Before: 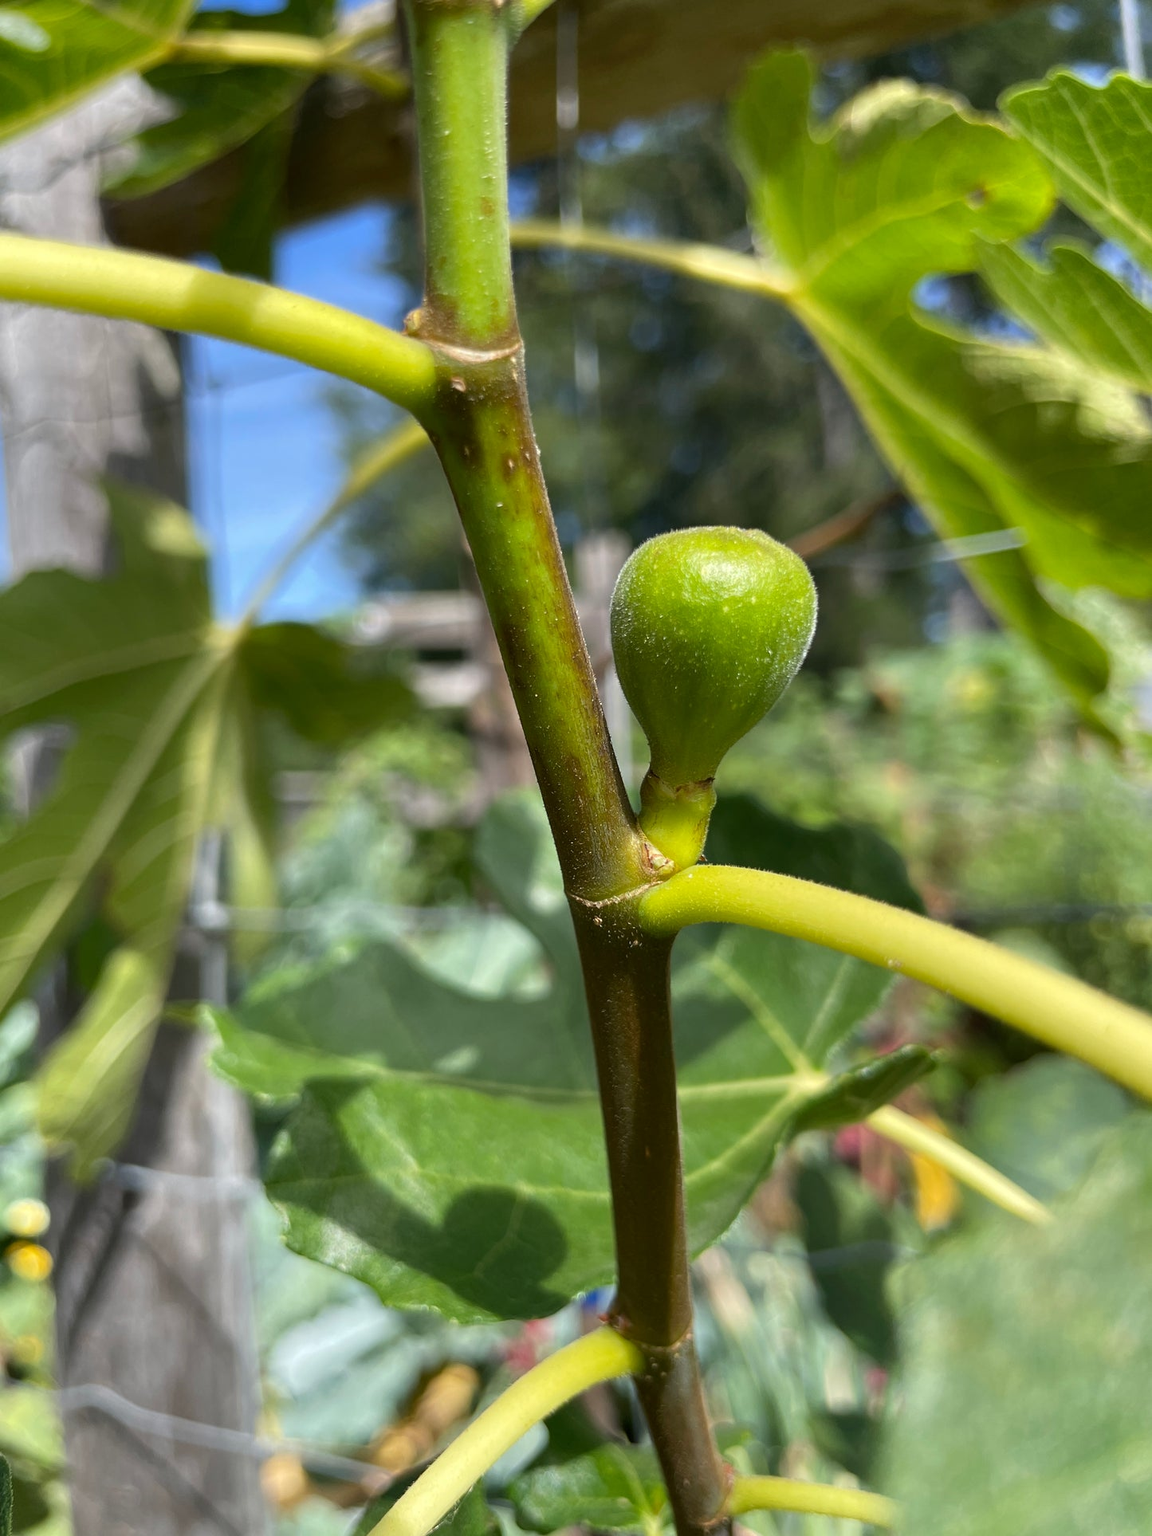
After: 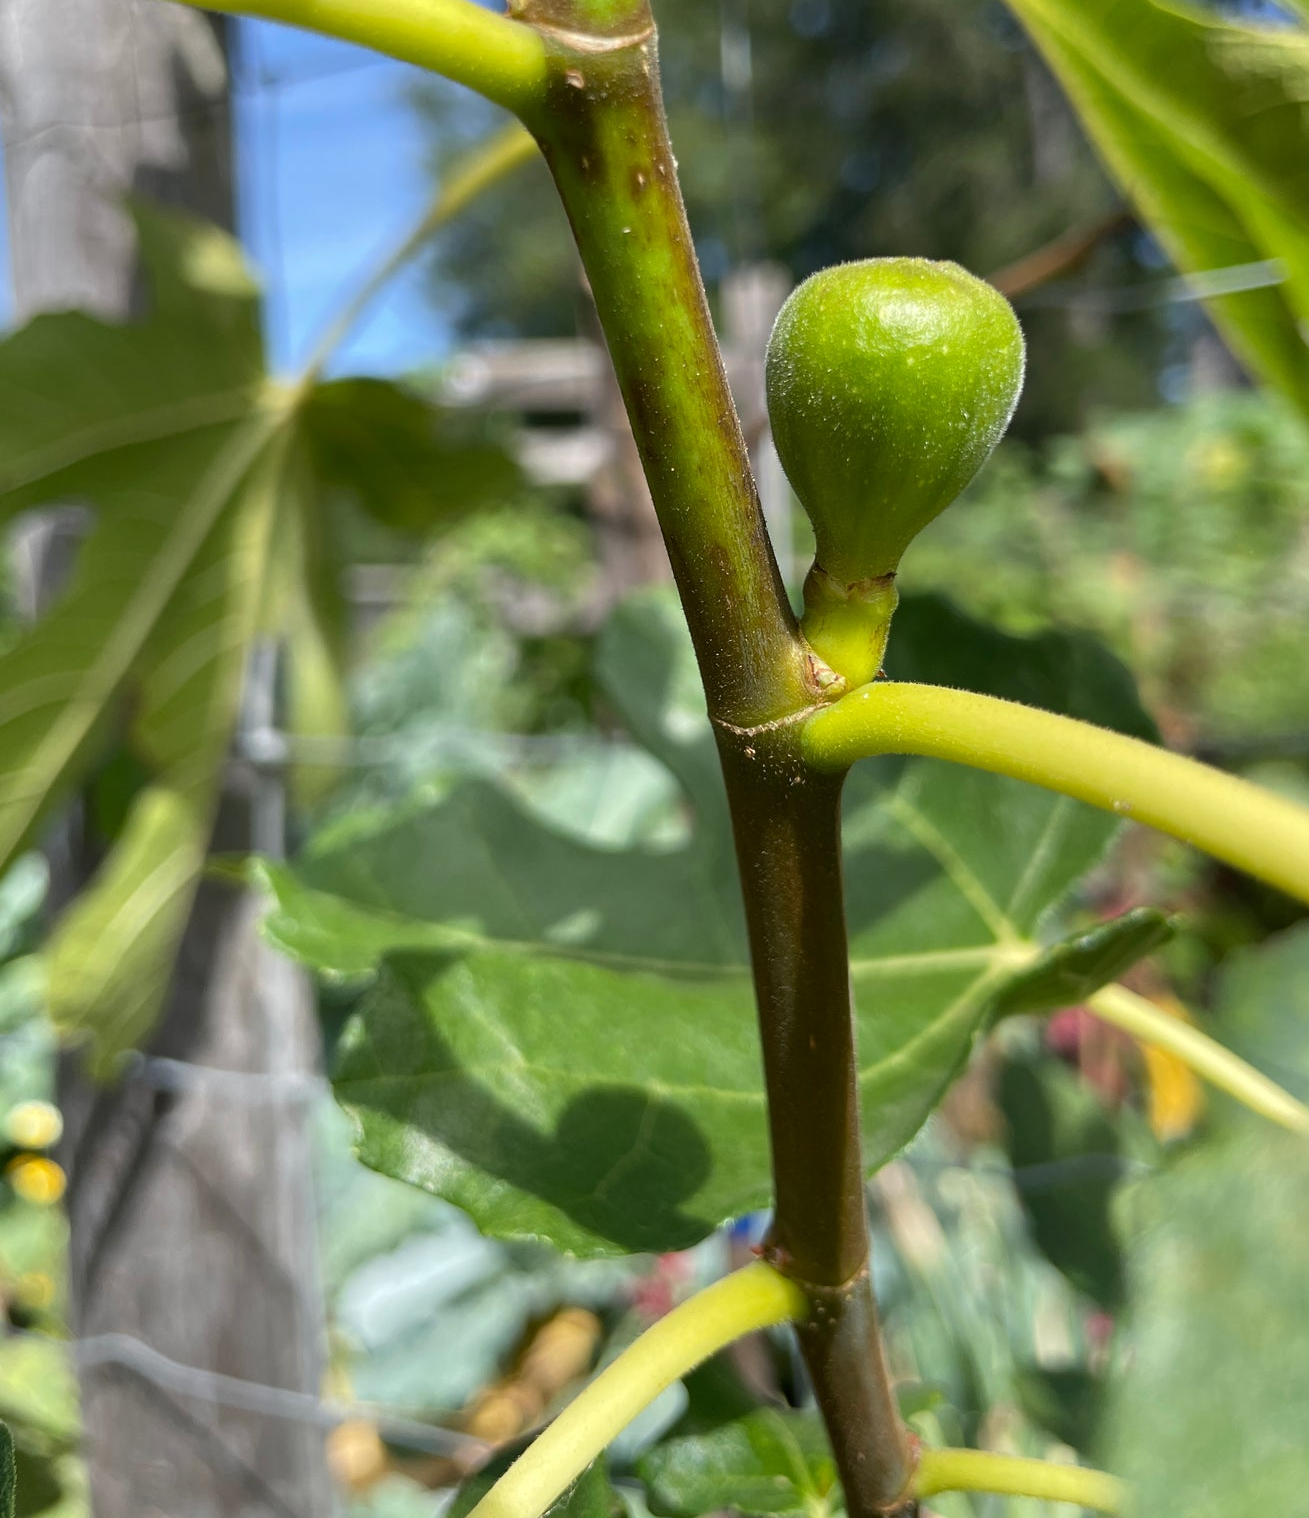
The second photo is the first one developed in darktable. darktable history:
crop: top 20.94%, right 9.364%, bottom 0.268%
